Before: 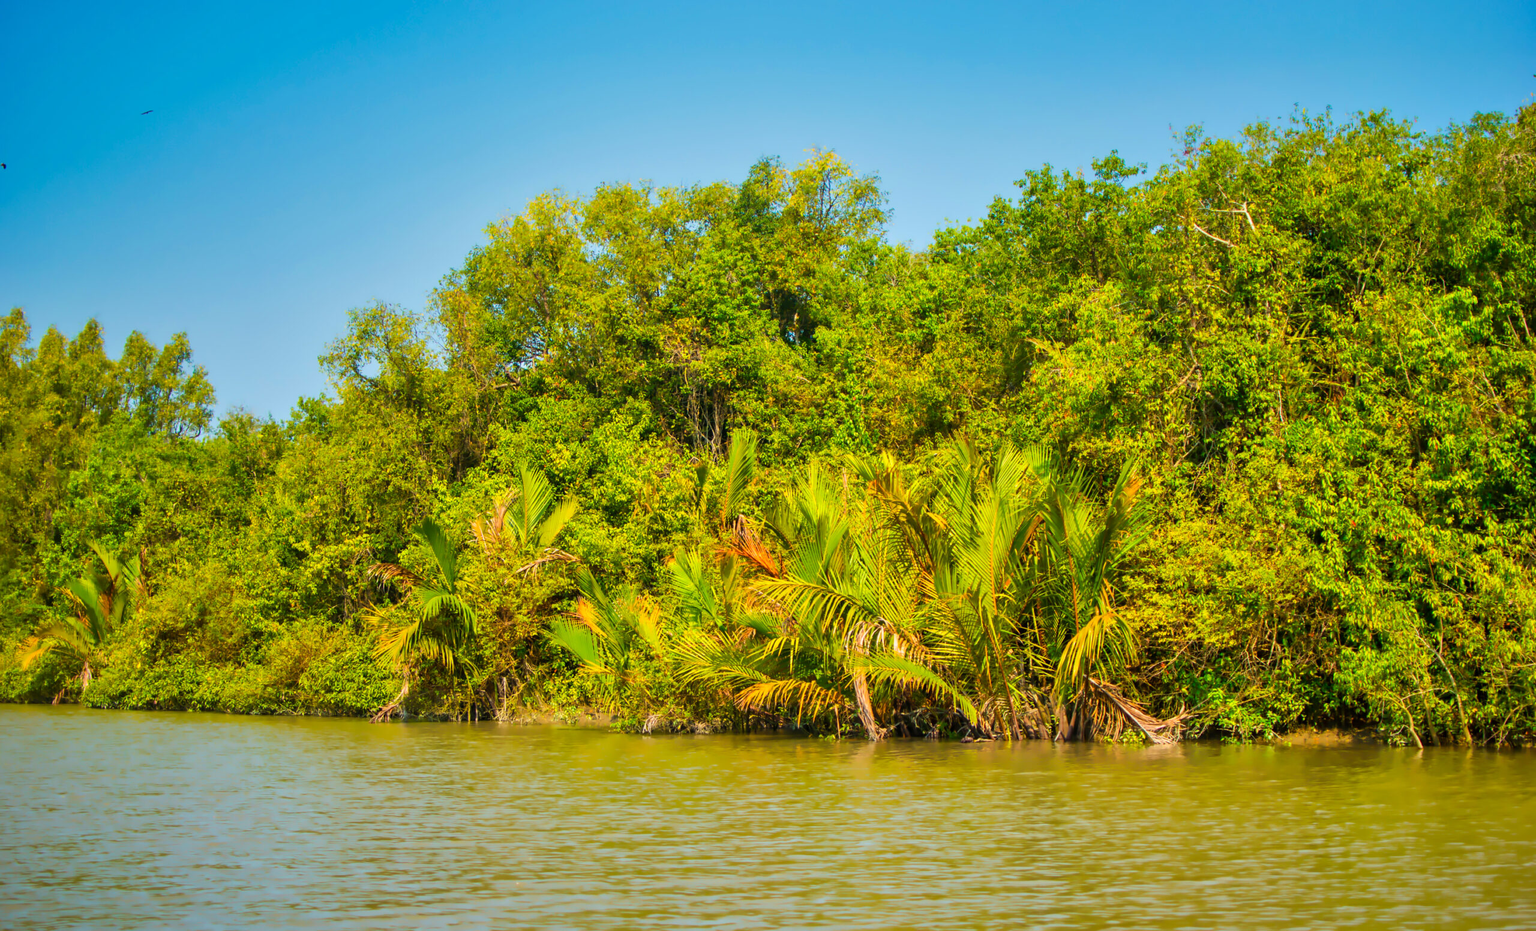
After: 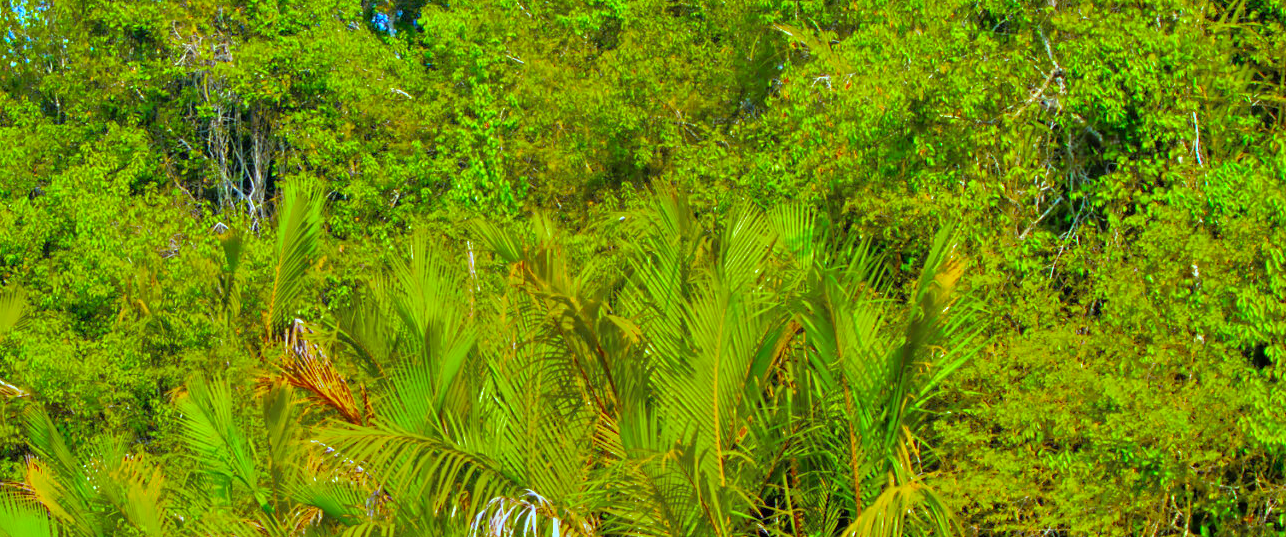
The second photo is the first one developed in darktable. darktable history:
color zones: curves: ch0 [(0.11, 0.396) (0.195, 0.36) (0.25, 0.5) (0.303, 0.412) (0.357, 0.544) (0.75, 0.5) (0.967, 0.328)]; ch1 [(0, 0.468) (0.112, 0.512) (0.202, 0.6) (0.25, 0.5) (0.307, 0.352) (0.357, 0.544) (0.75, 0.5) (0.963, 0.524)]
crop: left 36.607%, top 34.735%, right 13.146%, bottom 30.611%
color balance rgb: linear chroma grading › global chroma 6.48%, perceptual saturation grading › global saturation 12.96%, global vibrance 6.02%
tone equalizer: -7 EV 0.15 EV, -6 EV 0.6 EV, -5 EV 1.15 EV, -4 EV 1.33 EV, -3 EV 1.15 EV, -2 EV 0.6 EV, -1 EV 0.15 EV, mask exposure compensation -0.5 EV
white balance: red 0.766, blue 1.537
